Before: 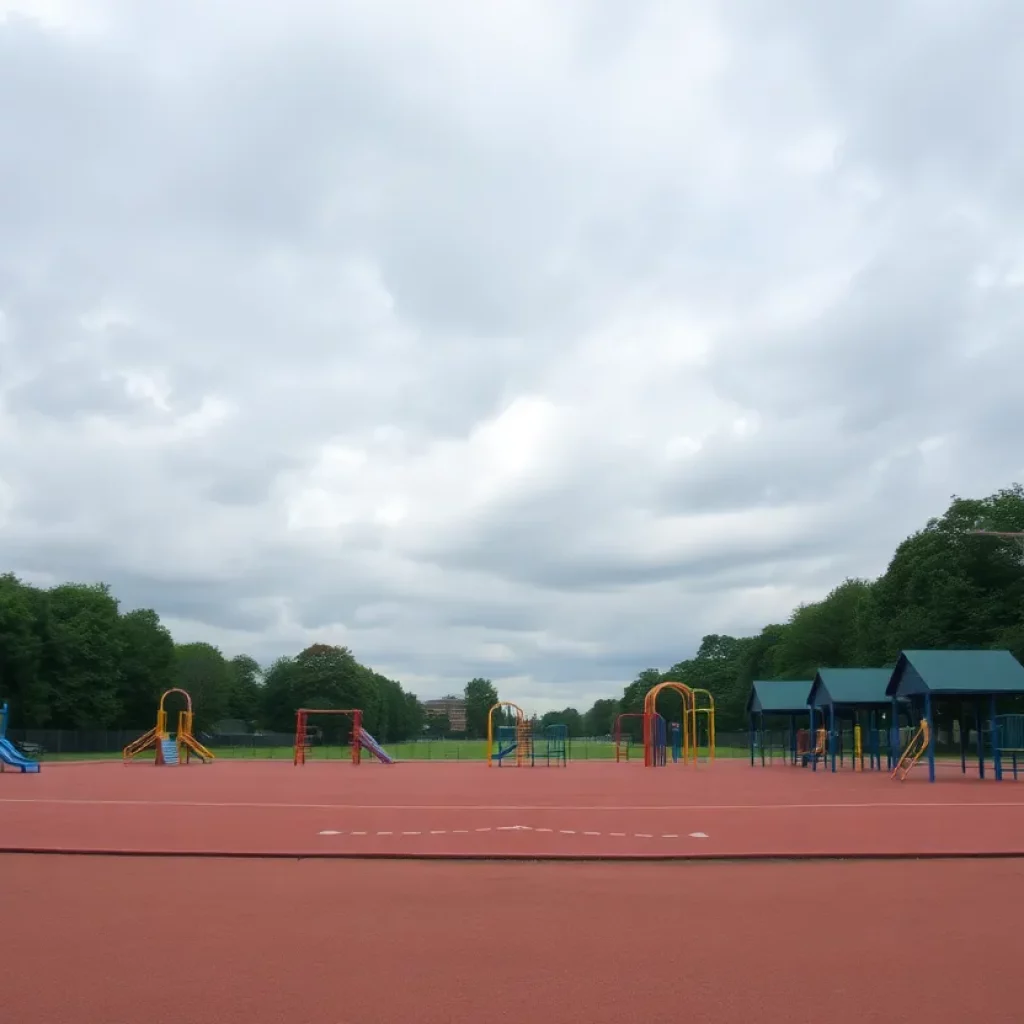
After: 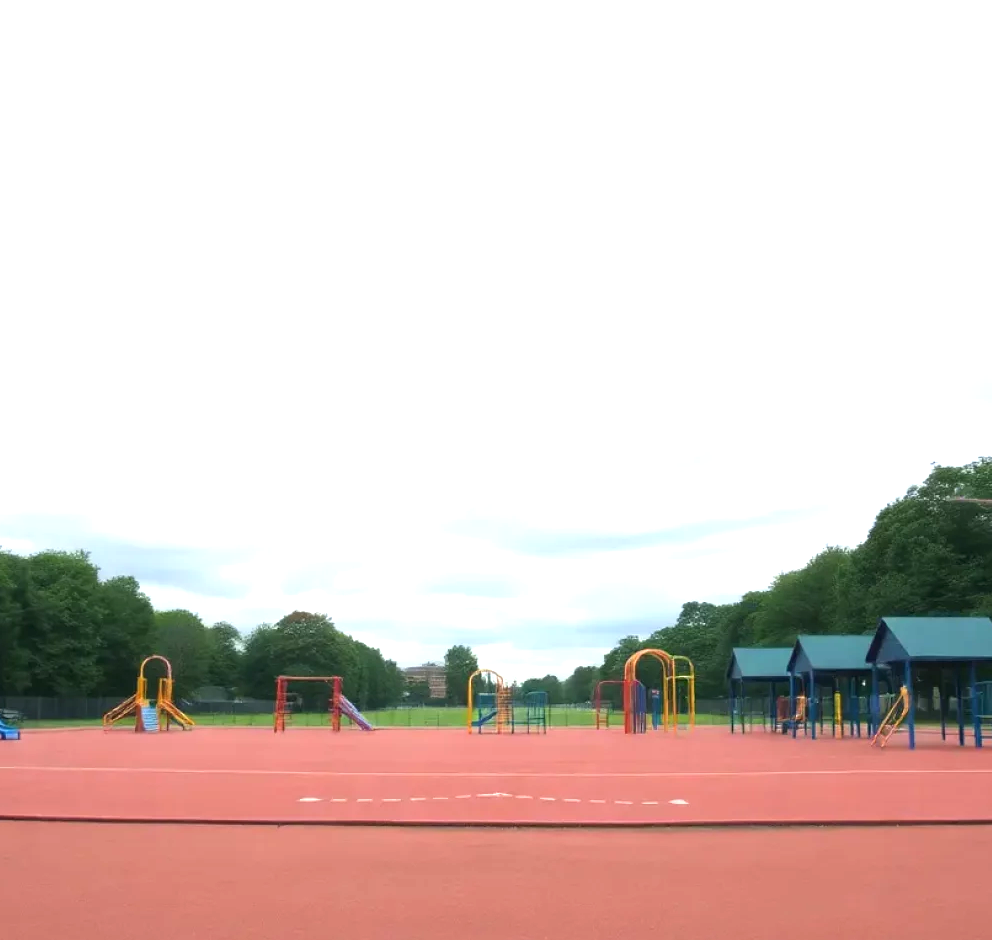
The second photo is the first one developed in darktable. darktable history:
exposure: black level correction 0, exposure 1.1 EV, compensate highlight preservation false
crop: left 1.964%, top 3.251%, right 1.122%, bottom 4.933%
